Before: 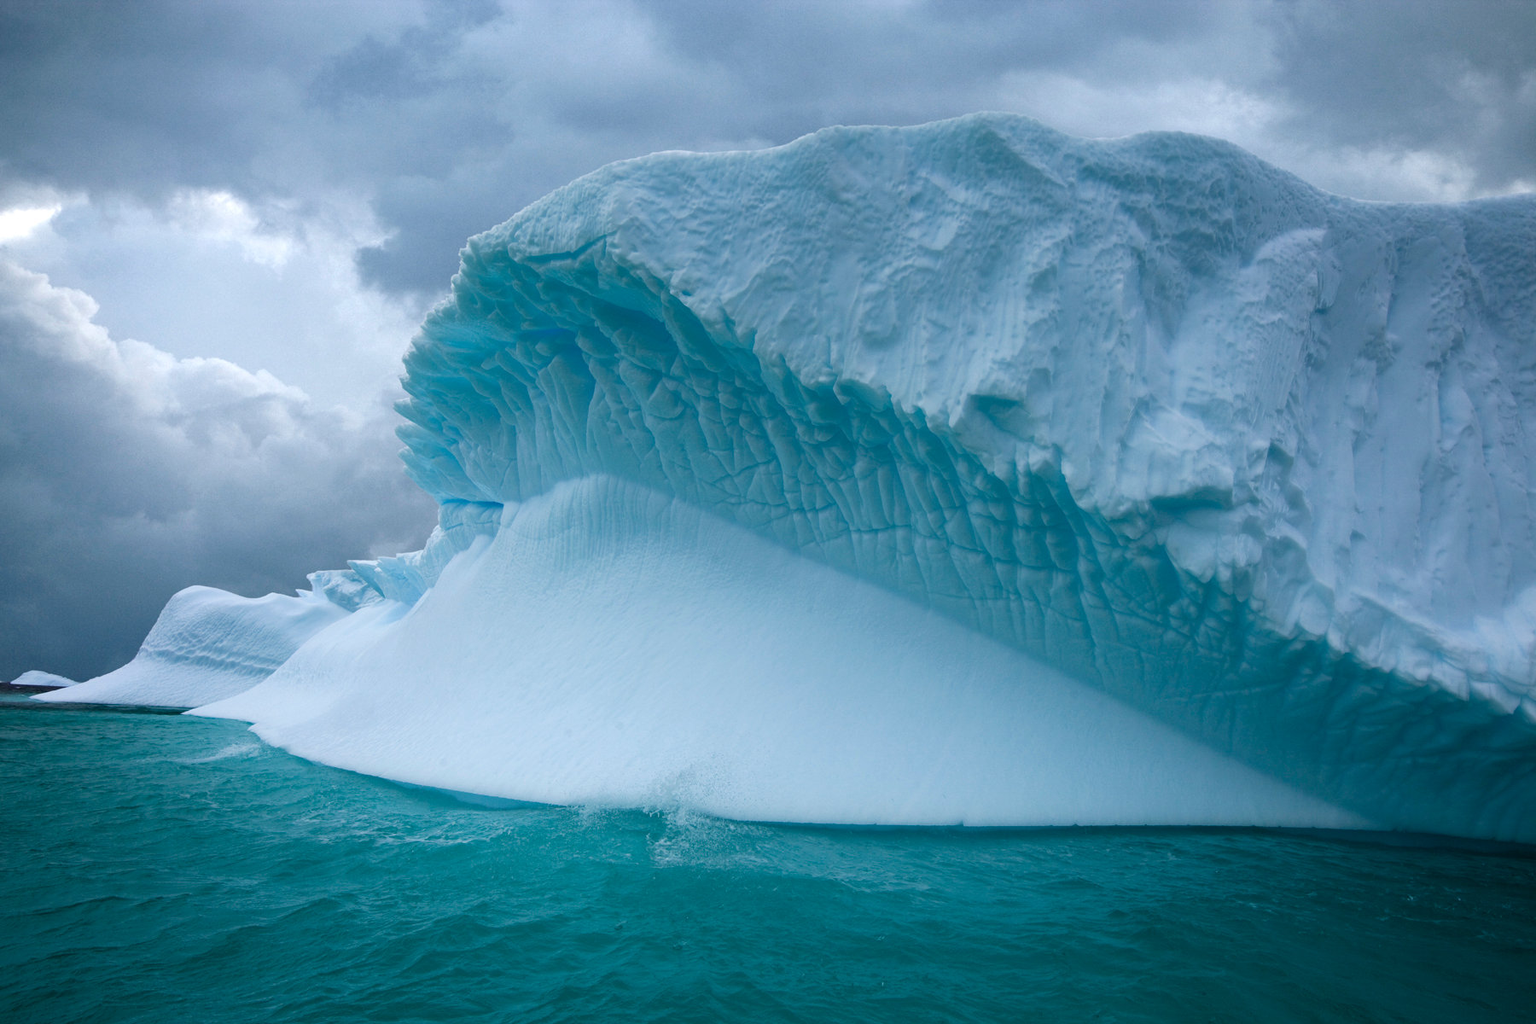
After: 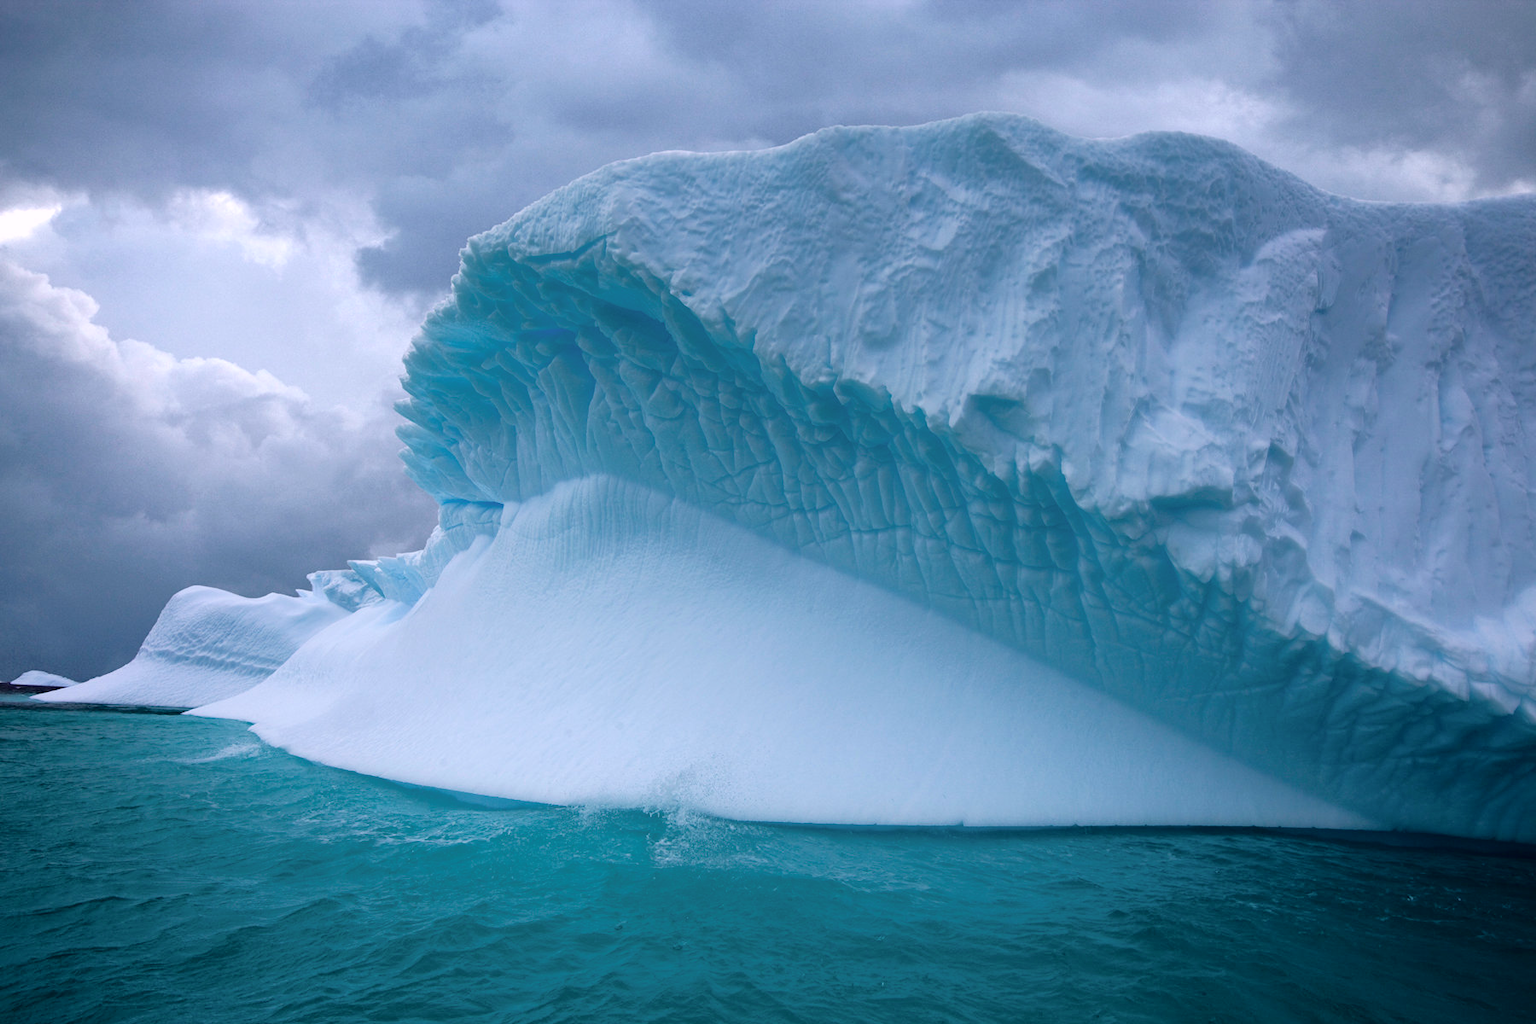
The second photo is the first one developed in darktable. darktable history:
tone curve: curves: ch0 [(0, 0) (0.126, 0.061) (0.362, 0.382) (0.498, 0.498) (0.706, 0.712) (1, 1)]; ch1 [(0, 0) (0.5, 0.522) (0.55, 0.586) (1, 1)]; ch2 [(0, 0) (0.44, 0.424) (0.5, 0.482) (0.537, 0.538) (1, 1)], color space Lab, independent channels
